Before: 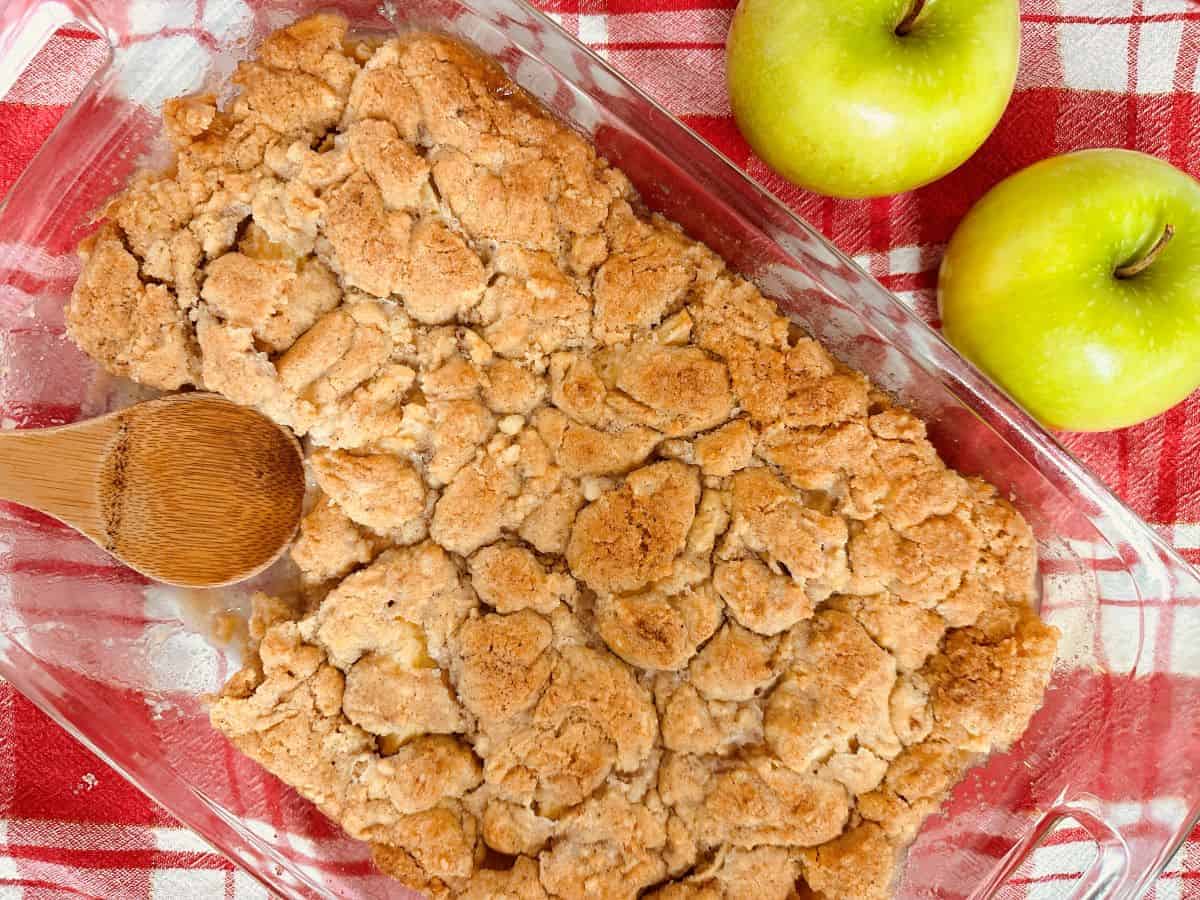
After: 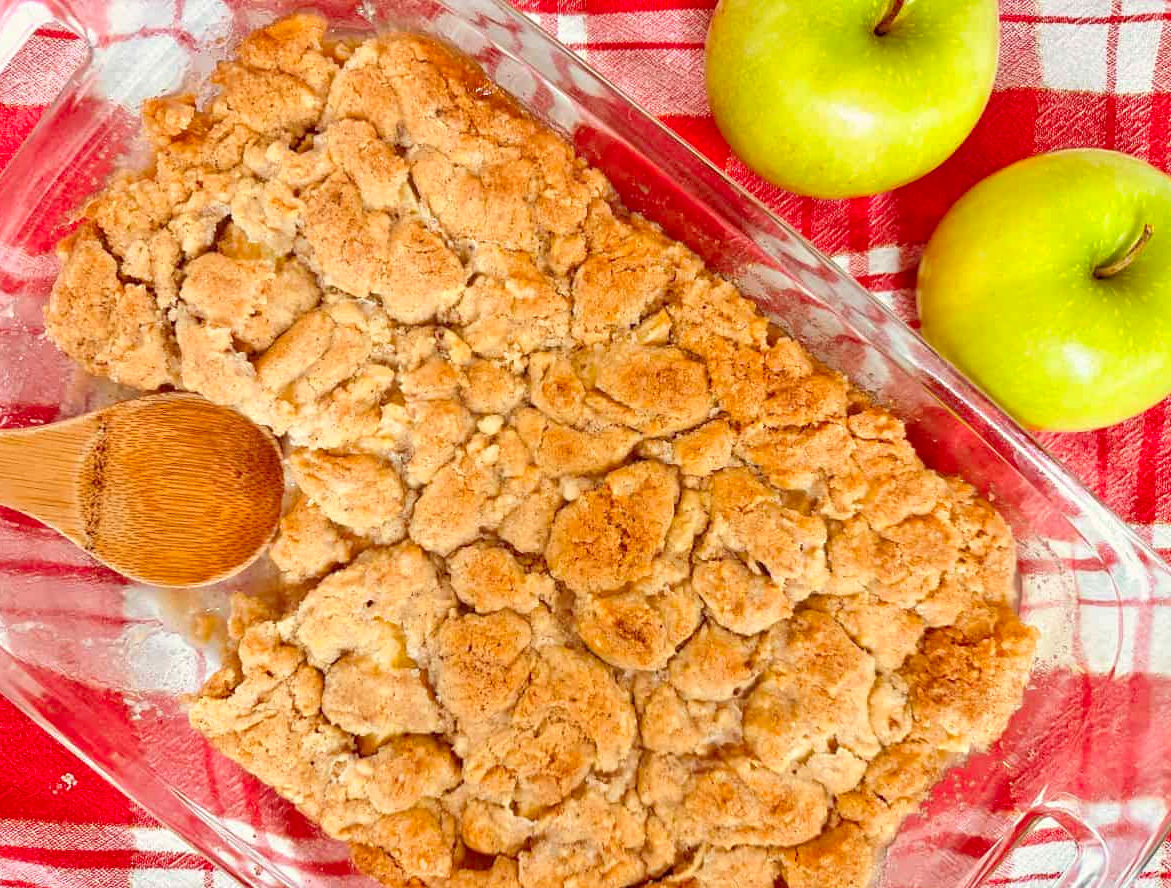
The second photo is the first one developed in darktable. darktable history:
contrast brightness saturation: contrast 0.08, saturation 0.2
crop and rotate: left 1.774%, right 0.633%, bottom 1.28%
tone equalizer: -7 EV 0.15 EV, -6 EV 0.6 EV, -5 EV 1.15 EV, -4 EV 1.33 EV, -3 EV 1.15 EV, -2 EV 0.6 EV, -1 EV 0.15 EV, mask exposure compensation -0.5 EV
